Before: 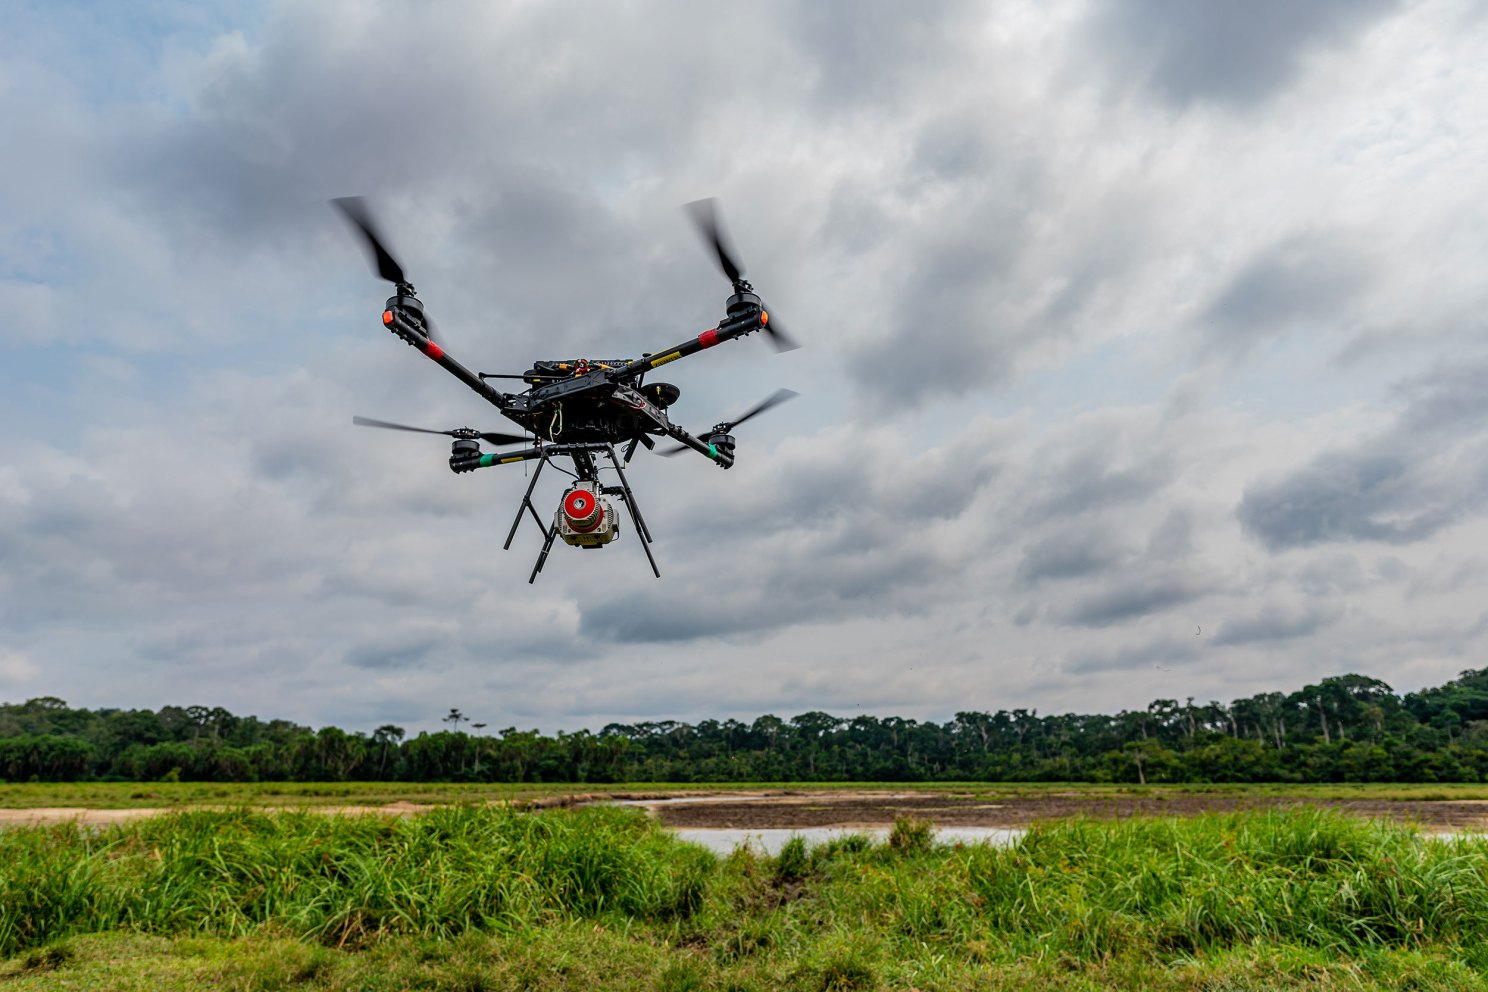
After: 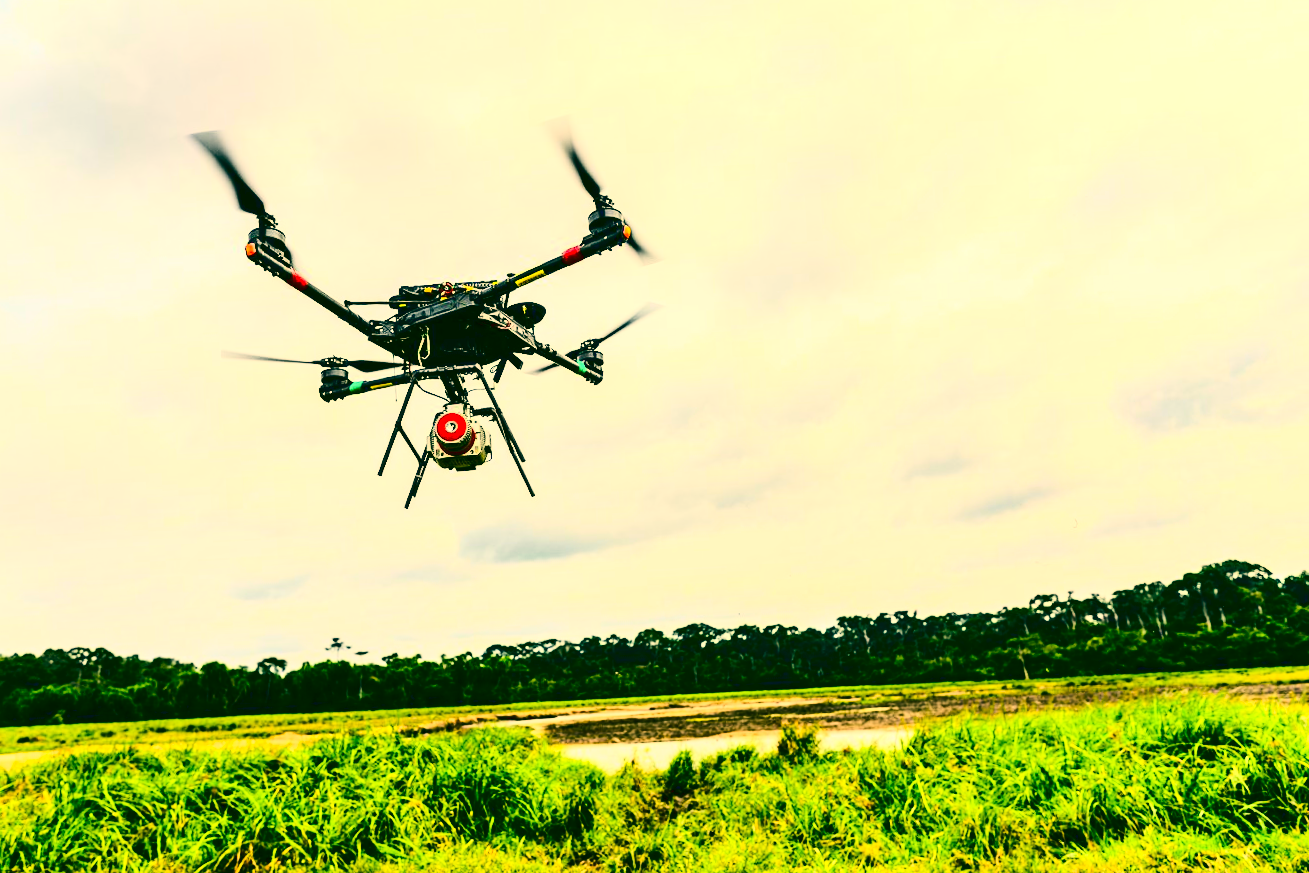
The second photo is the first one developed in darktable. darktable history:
exposure: exposure 0.79 EV, compensate highlight preservation false
tone equalizer: on, module defaults
crop and rotate: angle 2.76°, left 5.764%, top 5.689%
color correction: highlights a* 5.63, highlights b* 33.34, shadows a* -26.19, shadows b* 3.92
contrast brightness saturation: contrast 0.405, brightness 0.049, saturation 0.256
tone curve: curves: ch0 [(0, 0.023) (0.103, 0.087) (0.277, 0.28) (0.438, 0.547) (0.546, 0.678) (0.735, 0.843) (0.994, 1)]; ch1 [(0, 0) (0.371, 0.261) (0.465, 0.42) (0.488, 0.477) (0.512, 0.513) (0.542, 0.581) (0.574, 0.647) (0.636, 0.747) (1, 1)]; ch2 [(0, 0) (0.369, 0.388) (0.449, 0.431) (0.478, 0.471) (0.516, 0.517) (0.575, 0.642) (0.649, 0.726) (1, 1)], color space Lab, linked channels, preserve colors none
